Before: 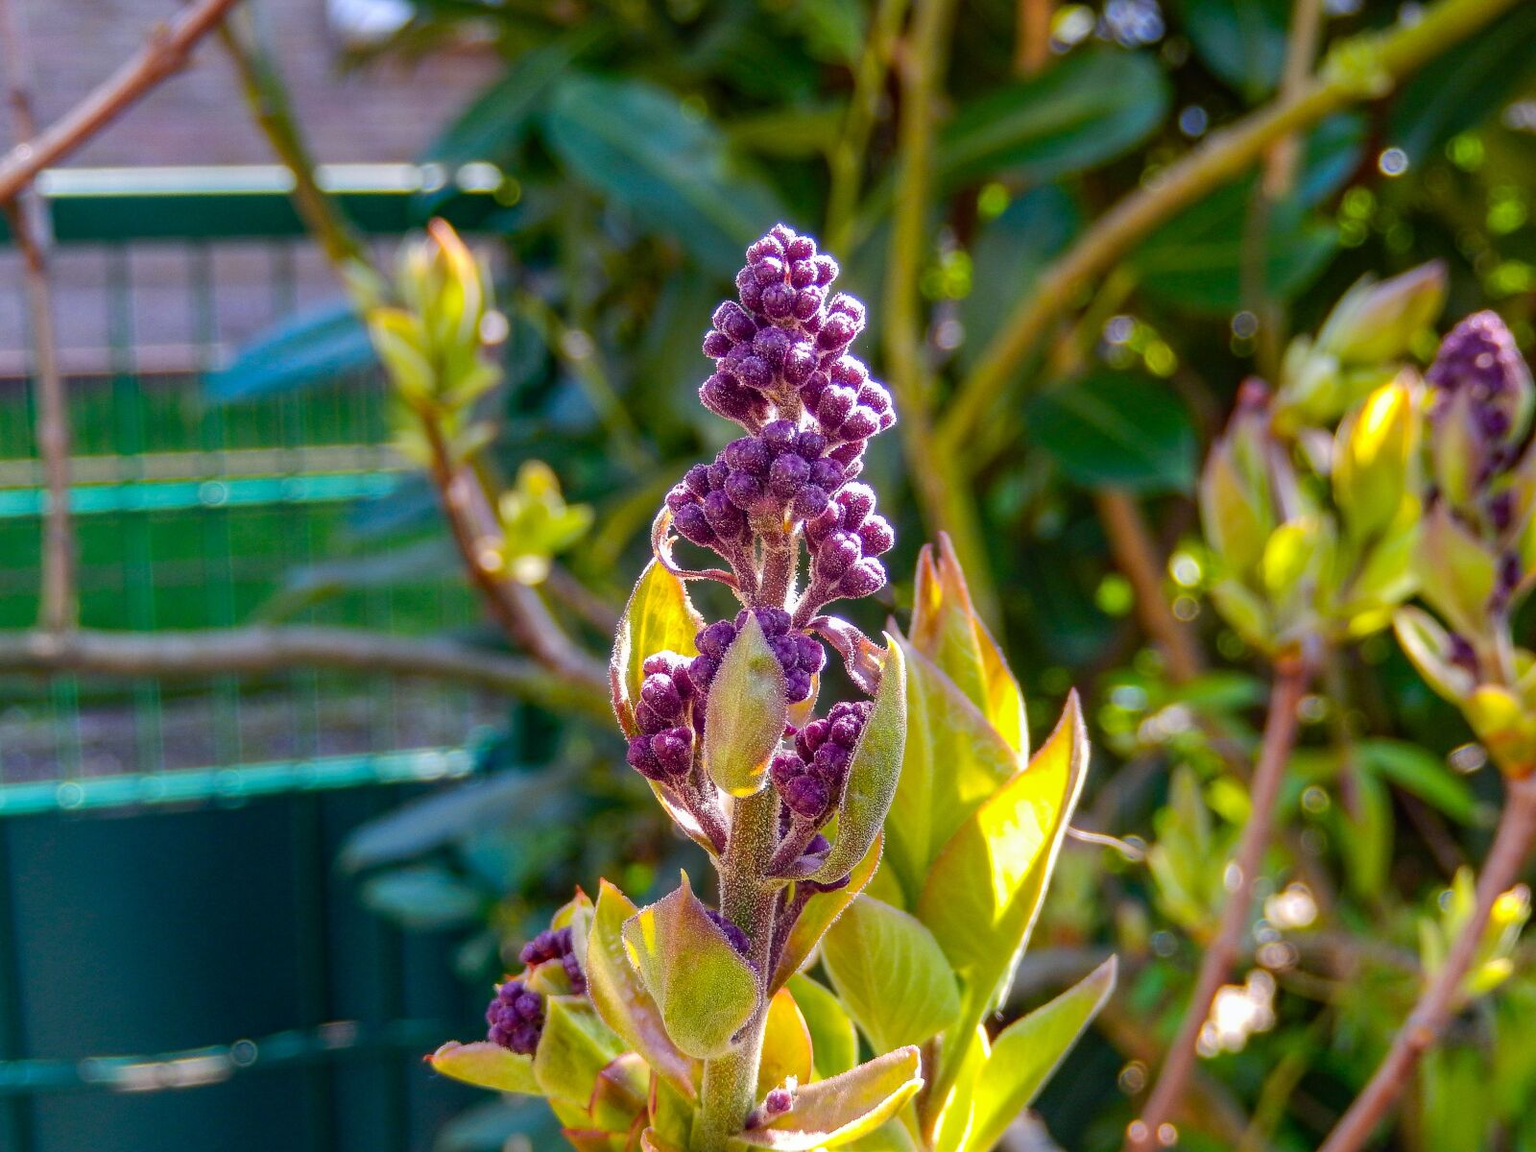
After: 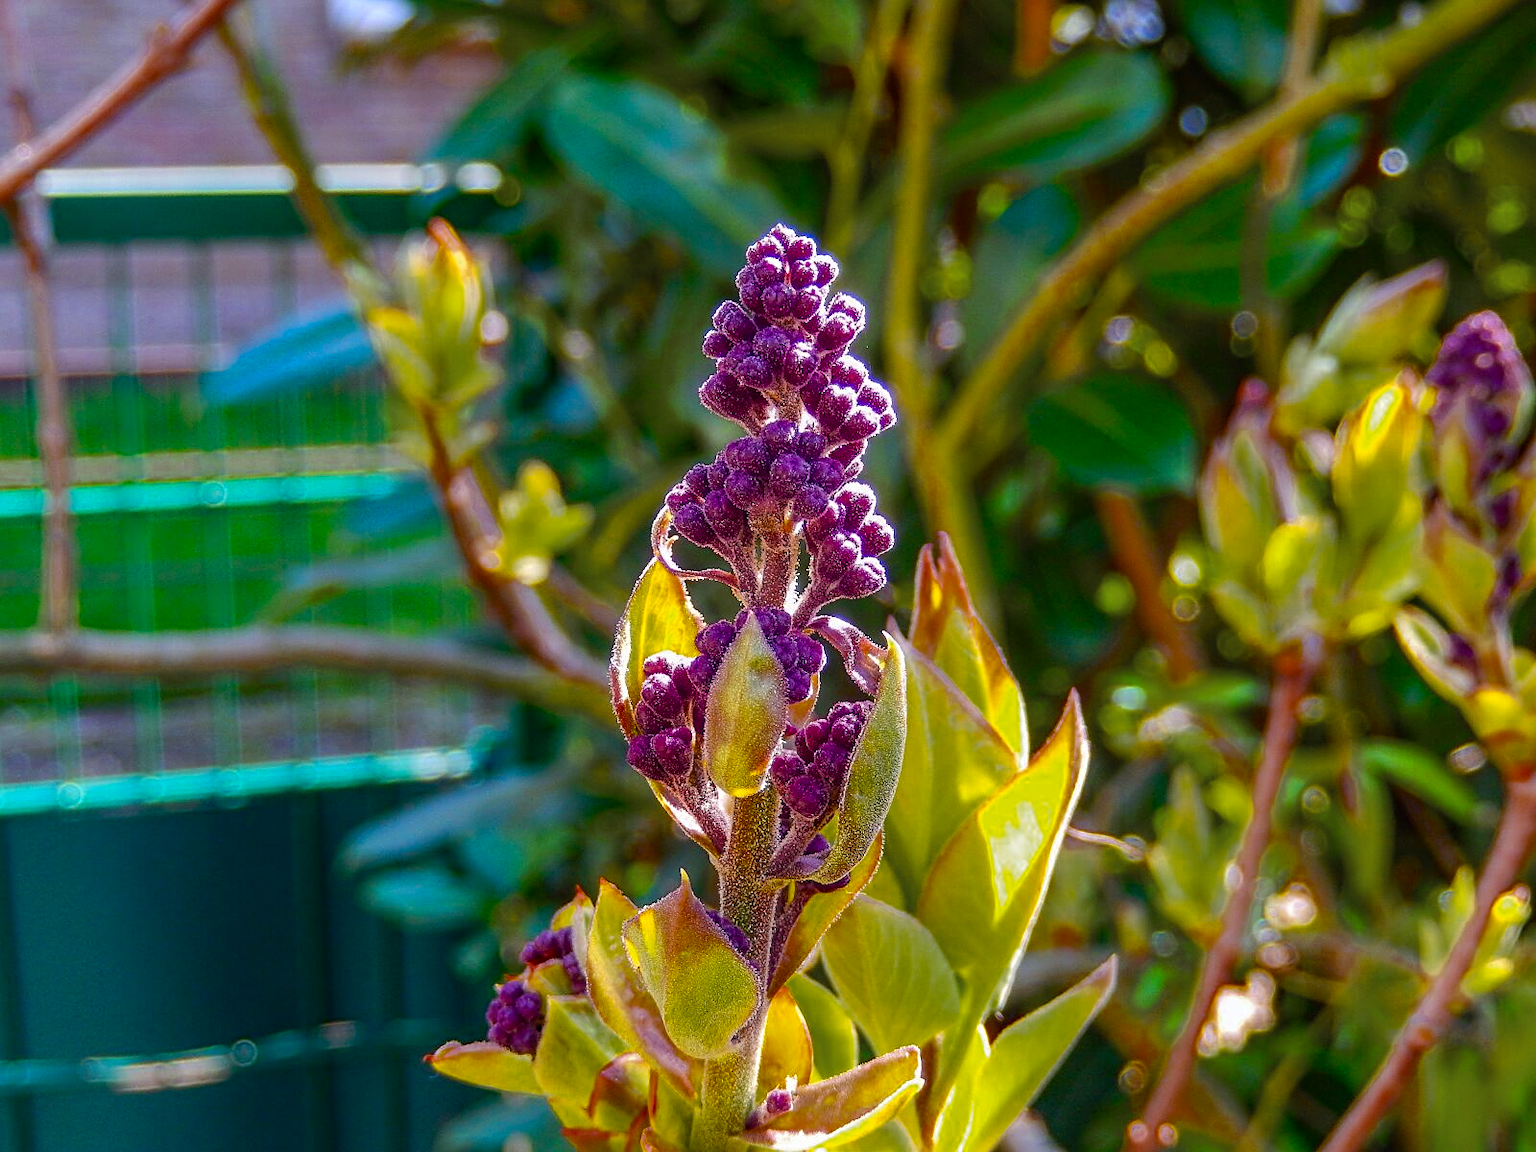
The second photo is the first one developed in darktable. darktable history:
color zones: curves: ch0 [(0.11, 0.396) (0.195, 0.36) (0.25, 0.5) (0.303, 0.412) (0.357, 0.544) (0.75, 0.5) (0.967, 0.328)]; ch1 [(0, 0.468) (0.112, 0.512) (0.202, 0.6) (0.25, 0.5) (0.307, 0.352) (0.357, 0.544) (0.75, 0.5) (0.963, 0.524)]
color balance rgb: shadows lift › chroma 3.828%, shadows lift › hue 89.24°, linear chroma grading › global chroma 15.053%, perceptual saturation grading › global saturation 0.809%, global vibrance 14.991%
sharpen: on, module defaults
